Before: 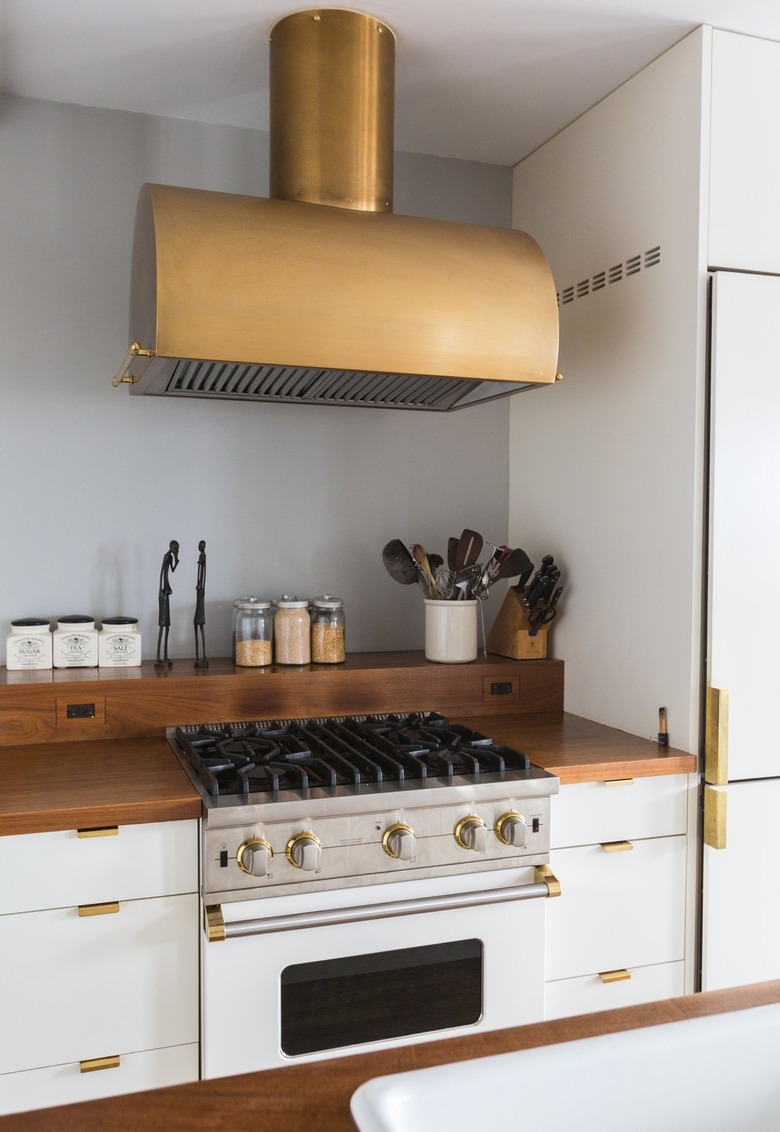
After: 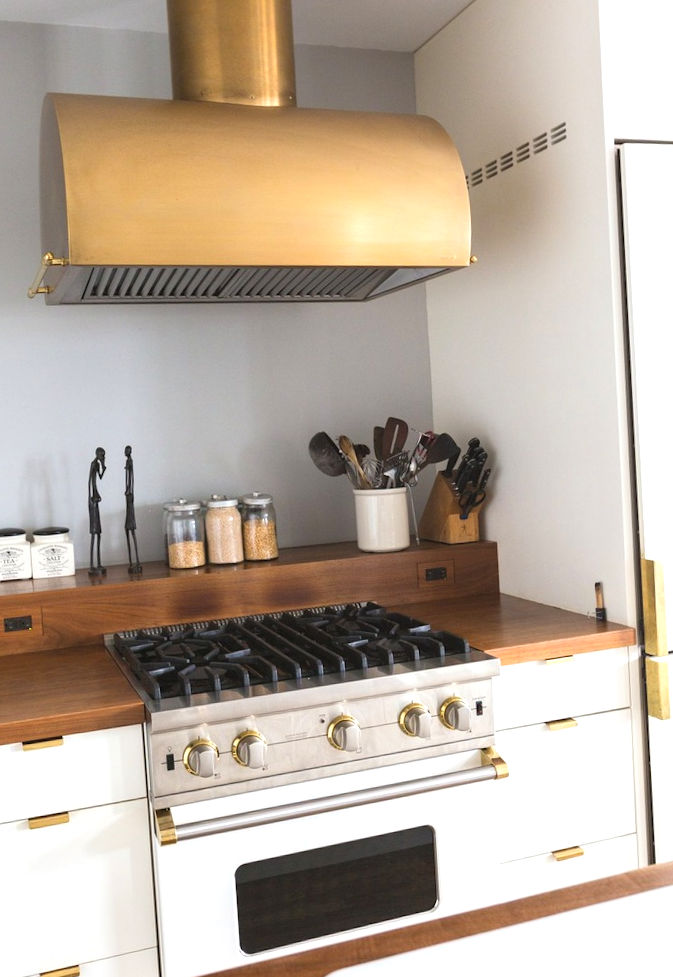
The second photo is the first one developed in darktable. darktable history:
crop and rotate: angle 3.74°, left 5.721%, top 5.7%
exposure: black level correction -0.002, exposure 0.538 EV, compensate highlight preservation false
